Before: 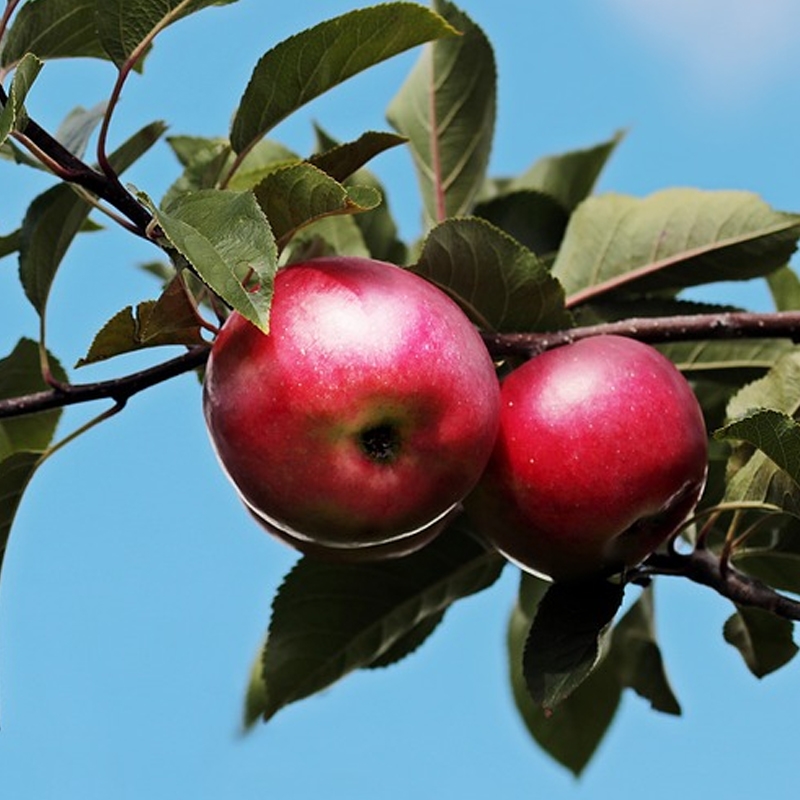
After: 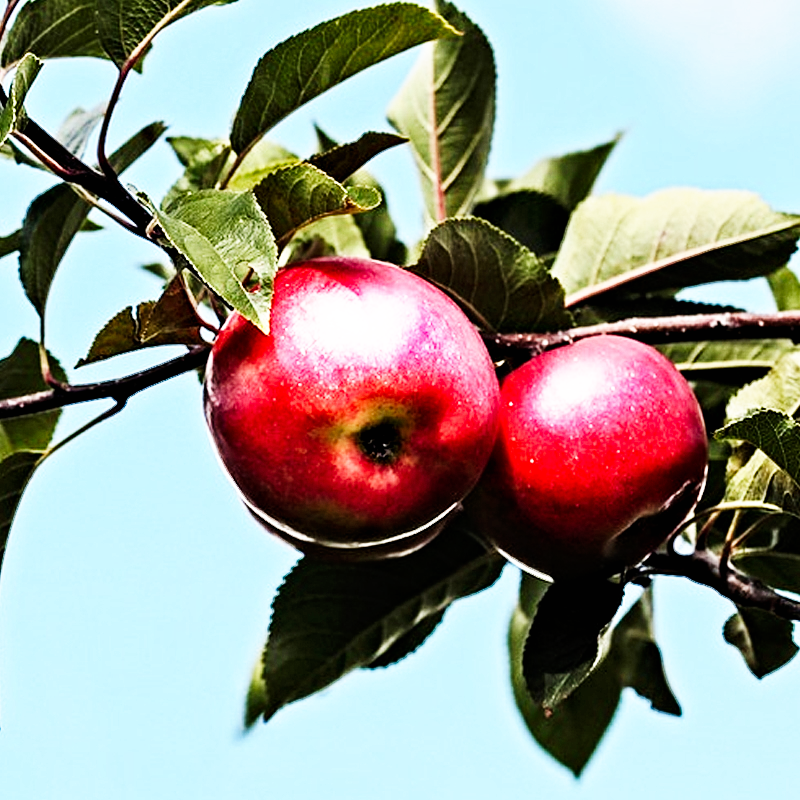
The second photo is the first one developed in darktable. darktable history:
contrast equalizer: octaves 7, y [[0.5, 0.542, 0.583, 0.625, 0.667, 0.708], [0.5 ×6], [0.5 ×6], [0 ×6], [0 ×6]]
base curve: curves: ch0 [(0, 0) (0.007, 0.004) (0.027, 0.03) (0.046, 0.07) (0.207, 0.54) (0.442, 0.872) (0.673, 0.972) (1, 1)], preserve colors none
